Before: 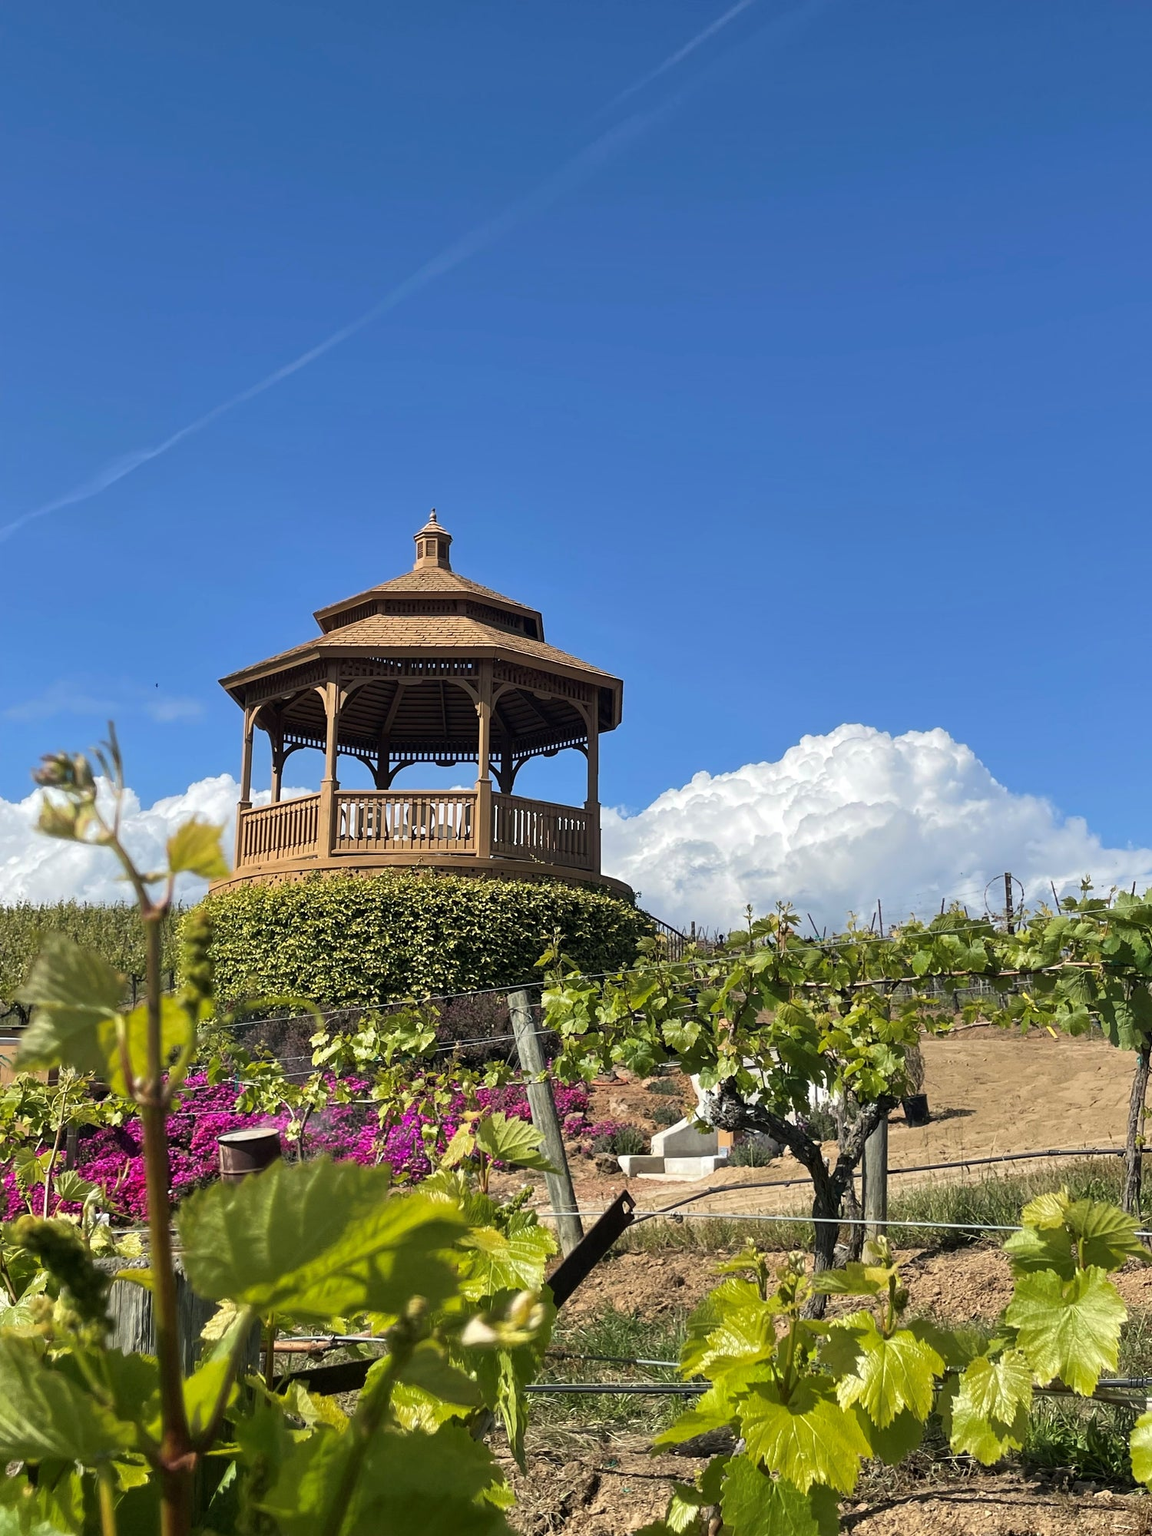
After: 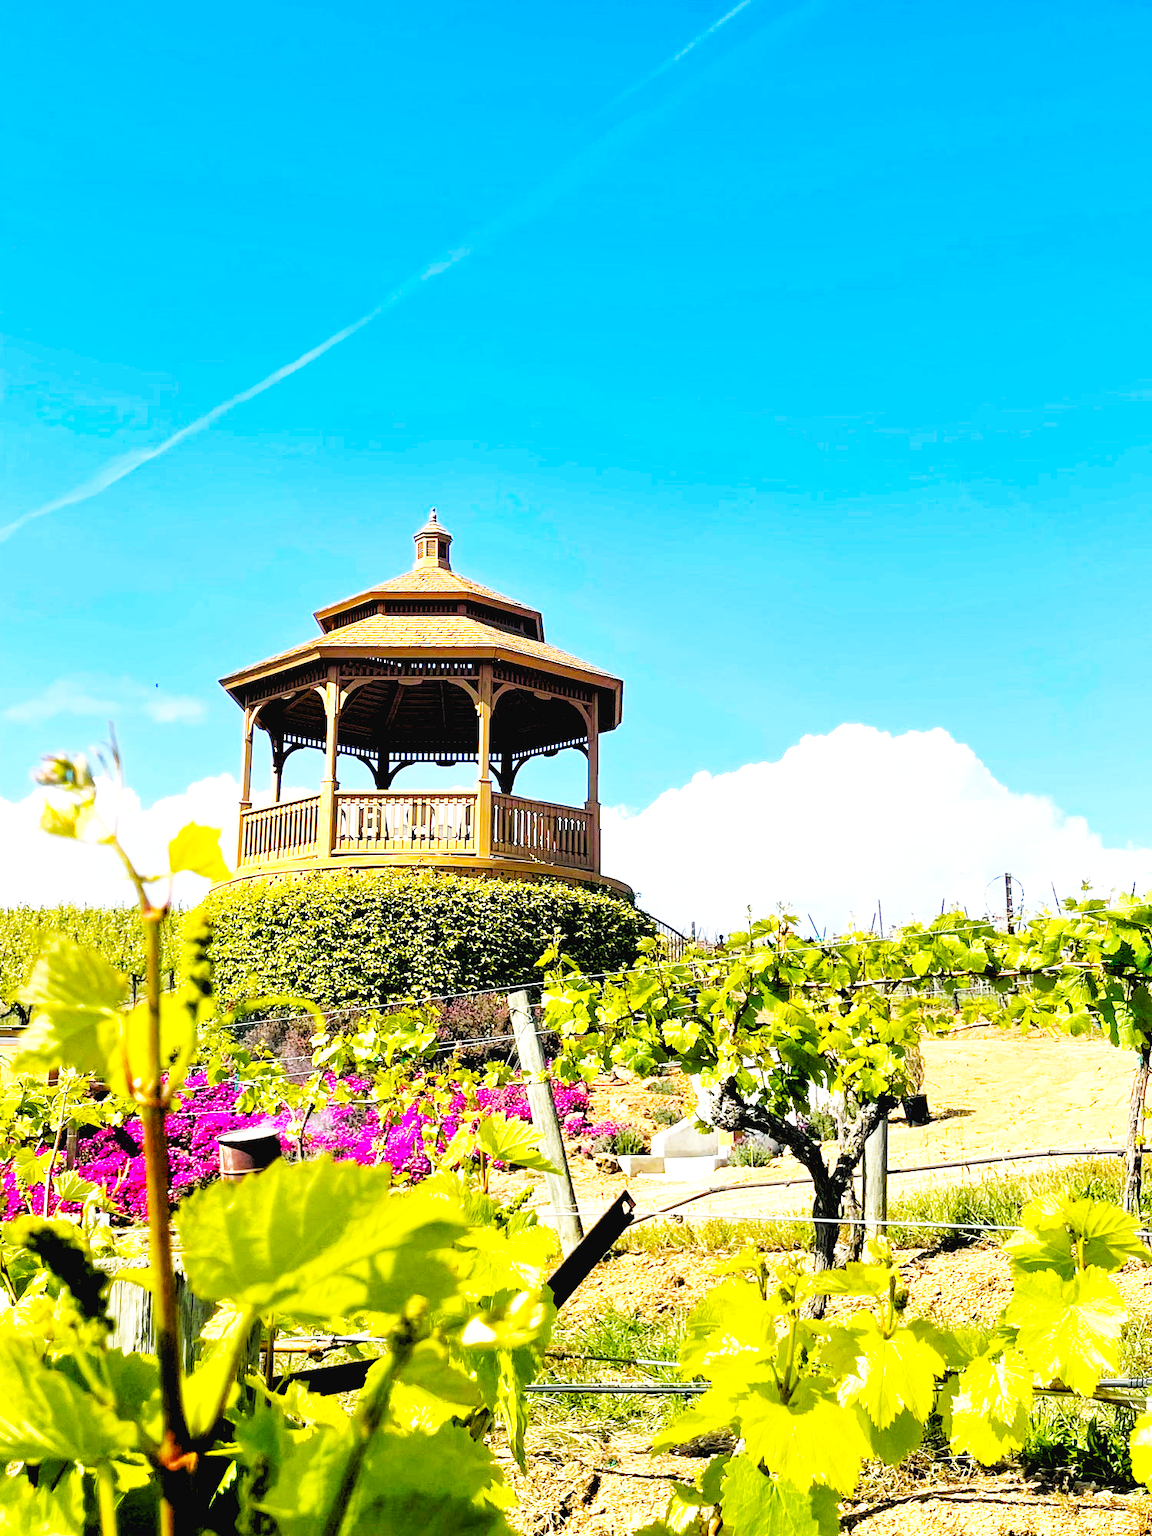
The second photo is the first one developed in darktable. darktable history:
exposure: black level correction 0, exposure 0.7 EV, compensate exposure bias true, compensate highlight preservation false
base curve: curves: ch0 [(0, 0.003) (0.001, 0.002) (0.006, 0.004) (0.02, 0.022) (0.048, 0.086) (0.094, 0.234) (0.162, 0.431) (0.258, 0.629) (0.385, 0.8) (0.548, 0.918) (0.751, 0.988) (1, 1)], preserve colors none
color balance rgb: linear chroma grading › global chroma 9%, perceptual saturation grading › global saturation 36%, perceptual saturation grading › shadows 35%, perceptual brilliance grading › global brilliance 15%, perceptual brilliance grading › shadows -35%, global vibrance 15%
rgb levels: preserve colors sum RGB, levels [[0.038, 0.433, 0.934], [0, 0.5, 1], [0, 0.5, 1]]
